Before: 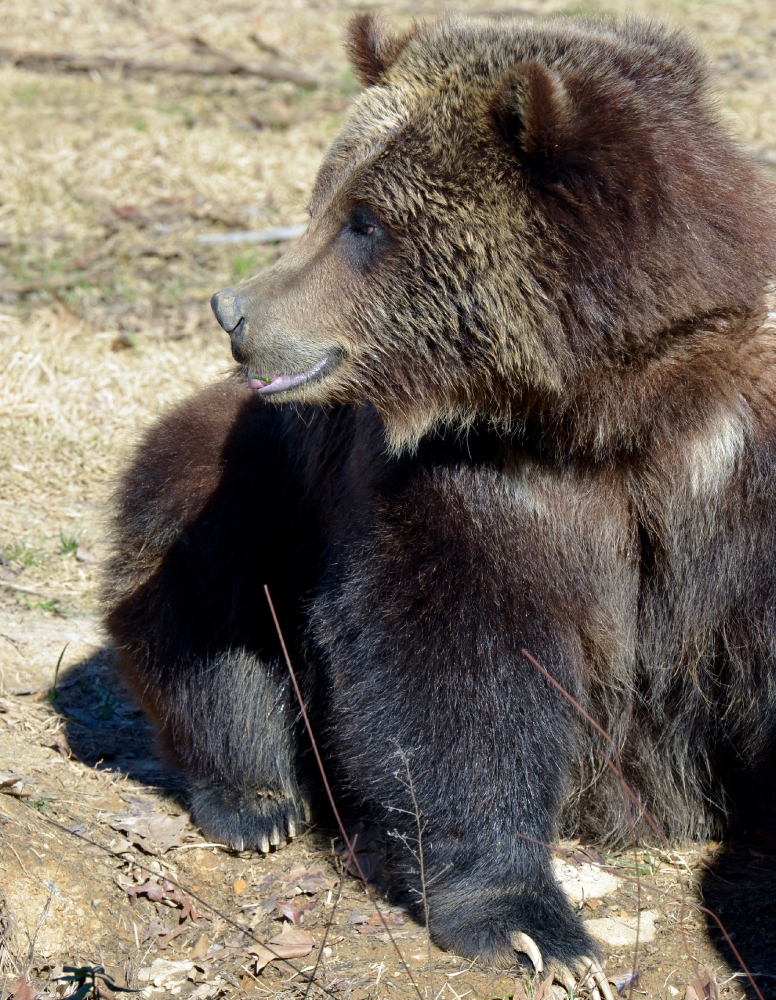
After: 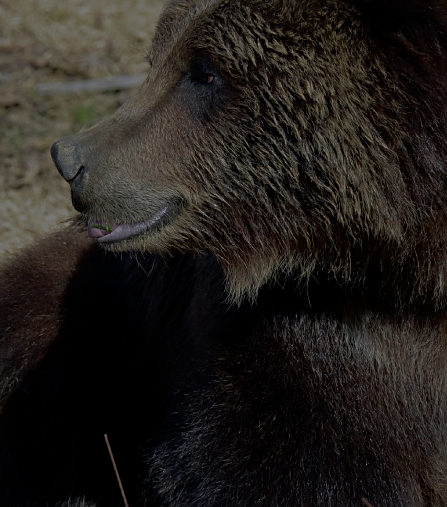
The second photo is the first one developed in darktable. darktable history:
crop: left 20.63%, top 15.142%, right 21.665%, bottom 34.061%
exposure: exposure -2.365 EV, compensate highlight preservation false
tone equalizer: on, module defaults
sharpen: on, module defaults
